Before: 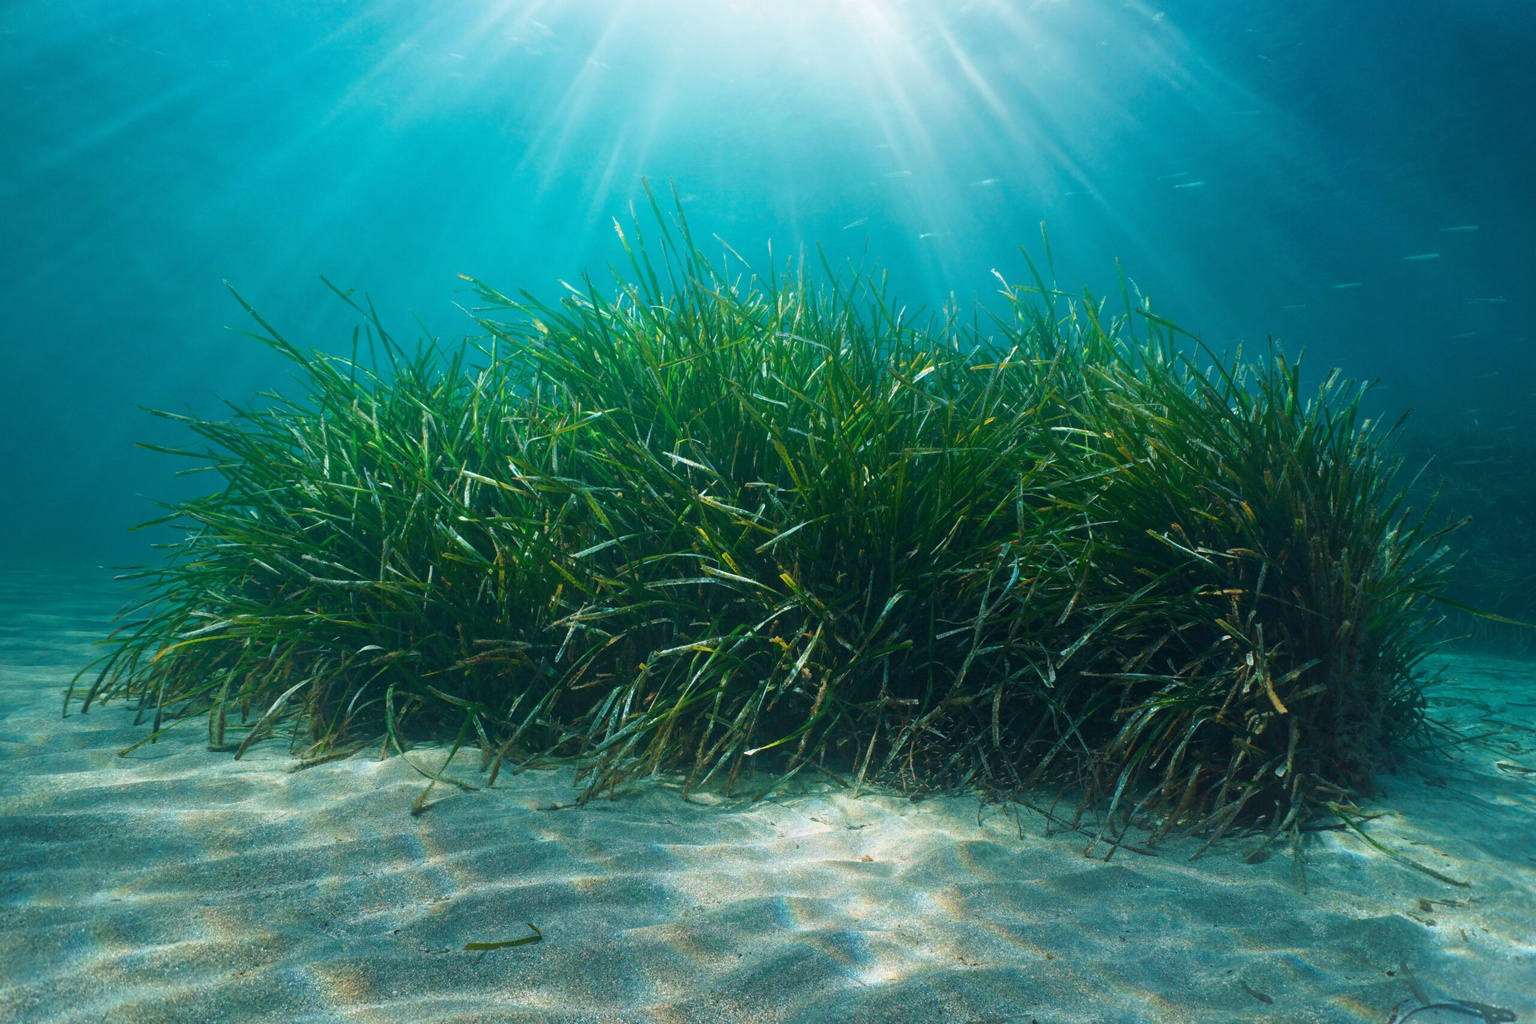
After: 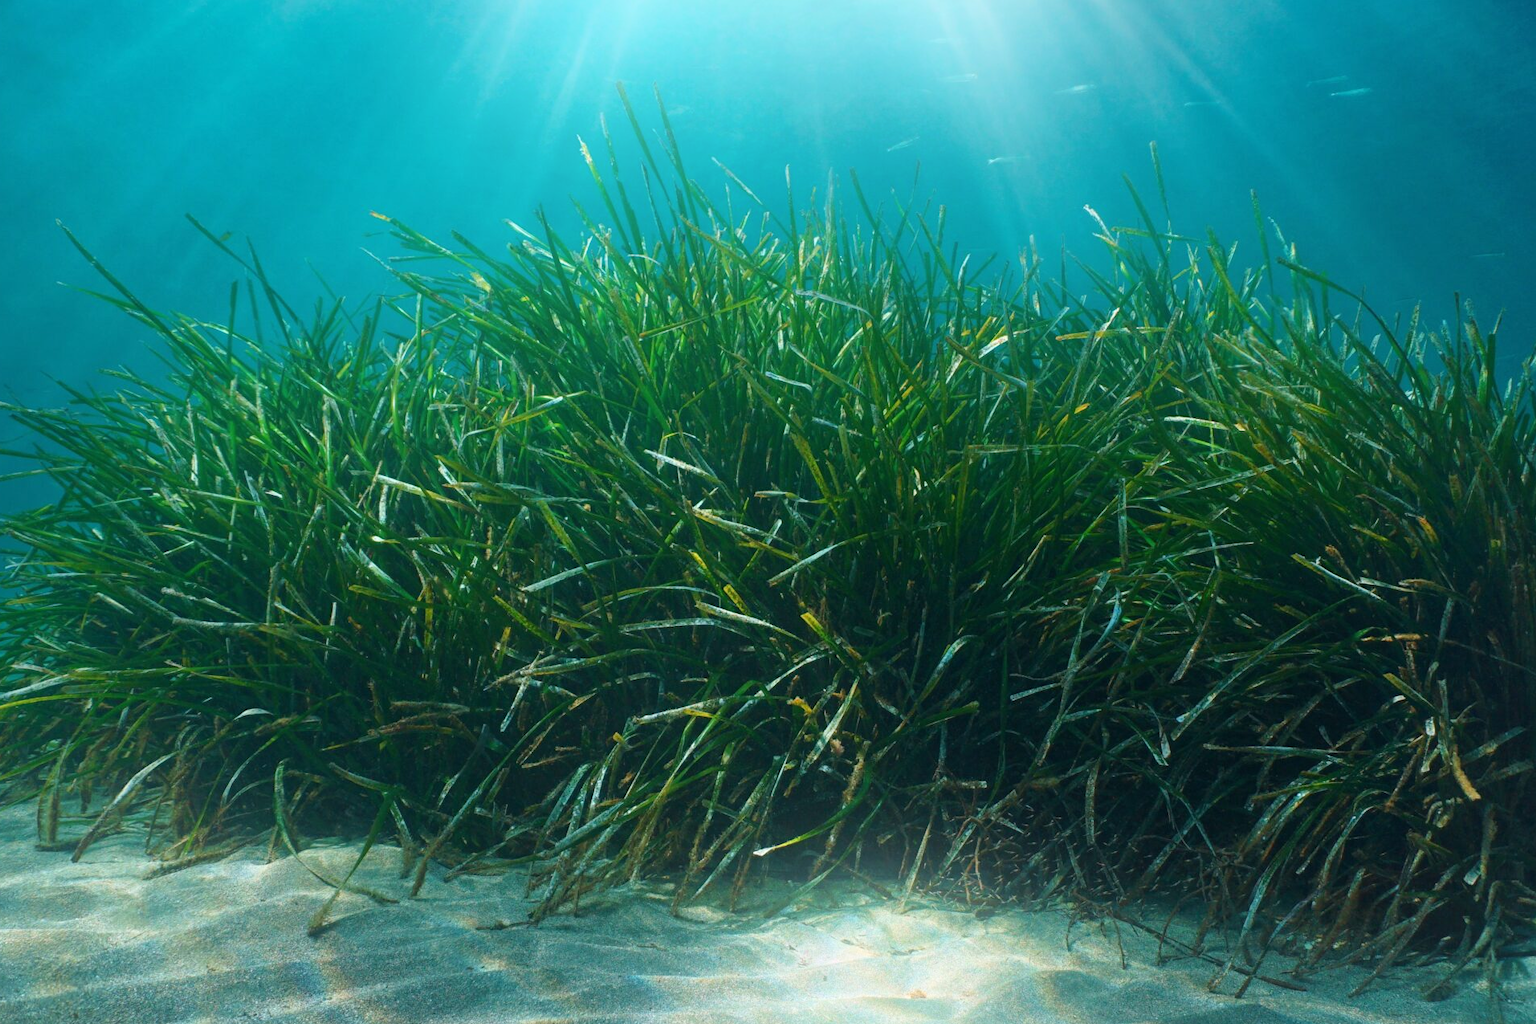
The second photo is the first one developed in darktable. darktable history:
crop and rotate: left 11.831%, top 11.346%, right 13.429%, bottom 13.899%
bloom: threshold 82.5%, strength 16.25%
